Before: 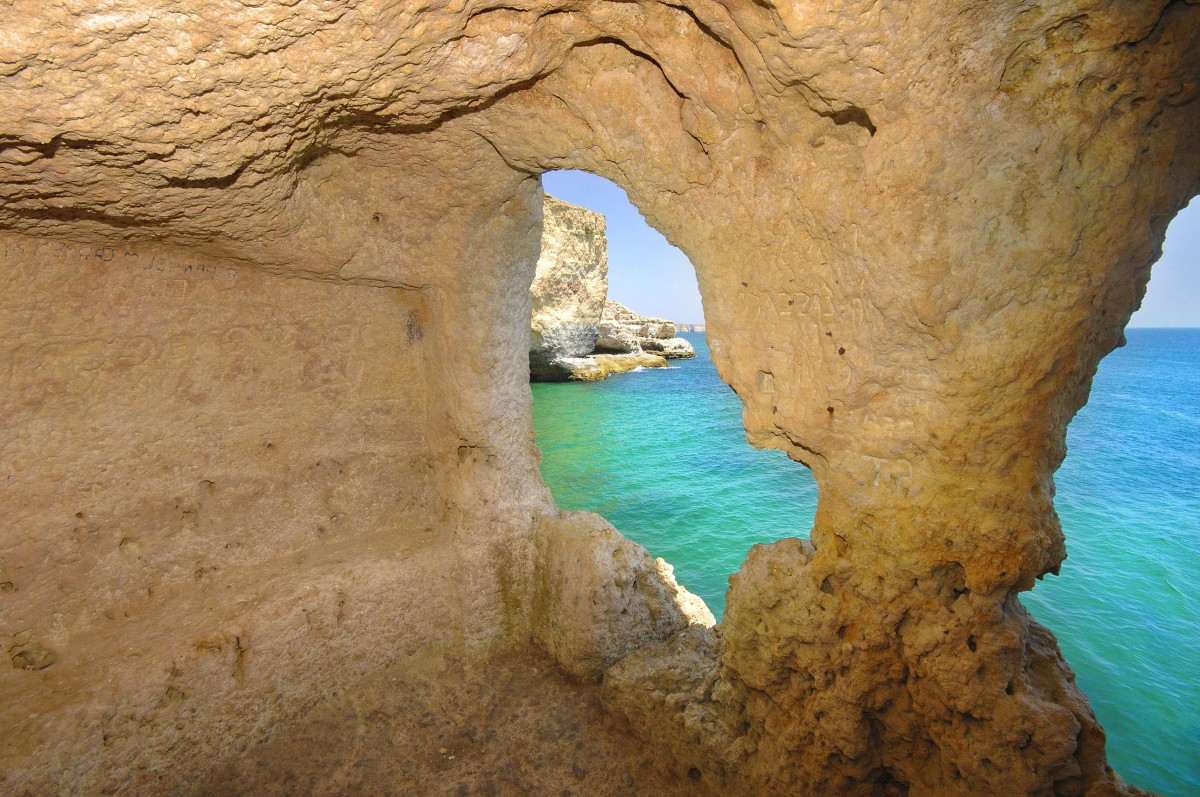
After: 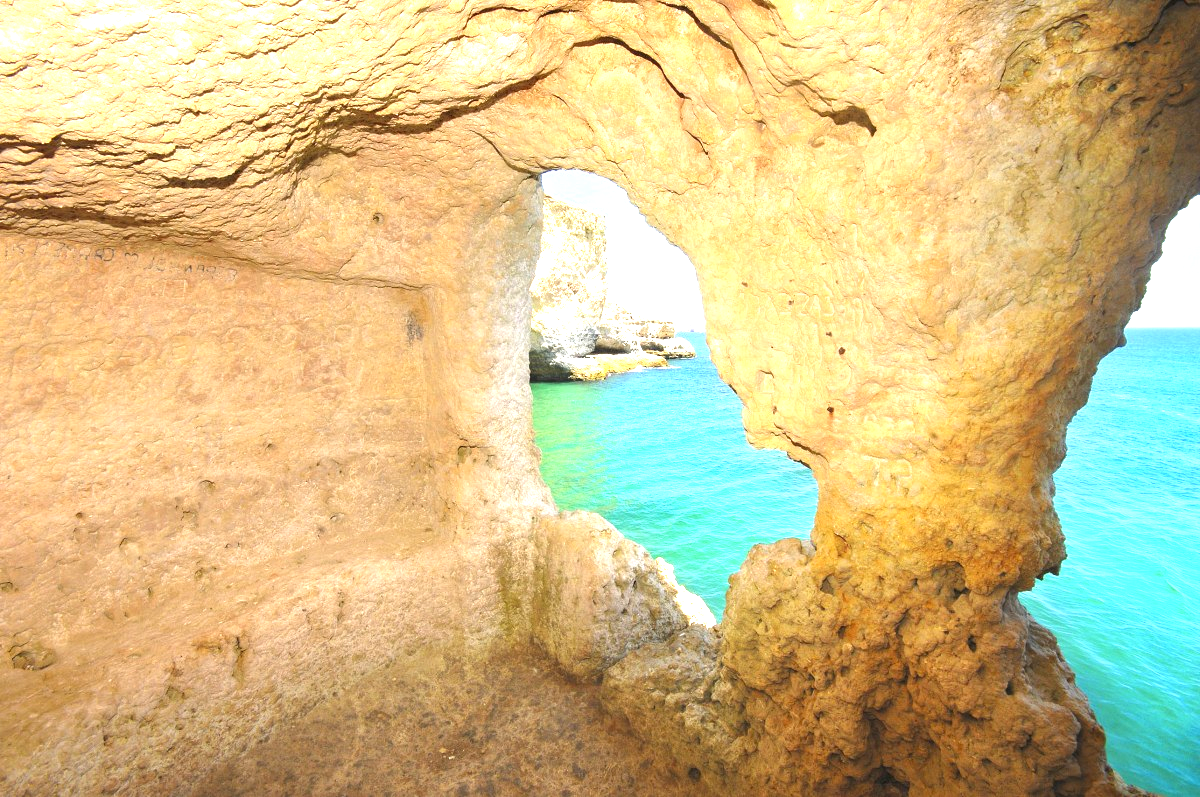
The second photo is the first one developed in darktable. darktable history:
exposure: black level correction 0, exposure 1.37 EV, compensate highlight preservation false
